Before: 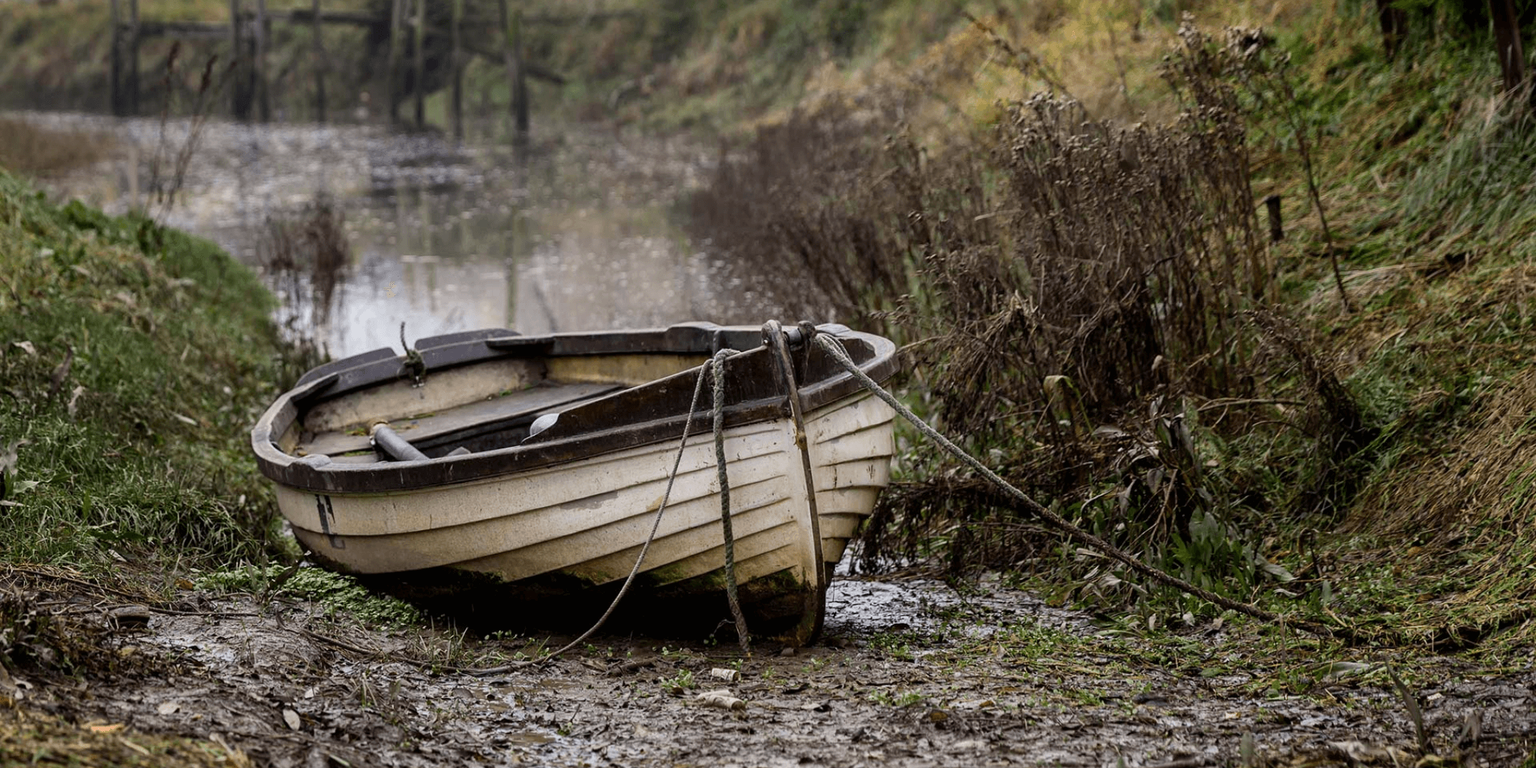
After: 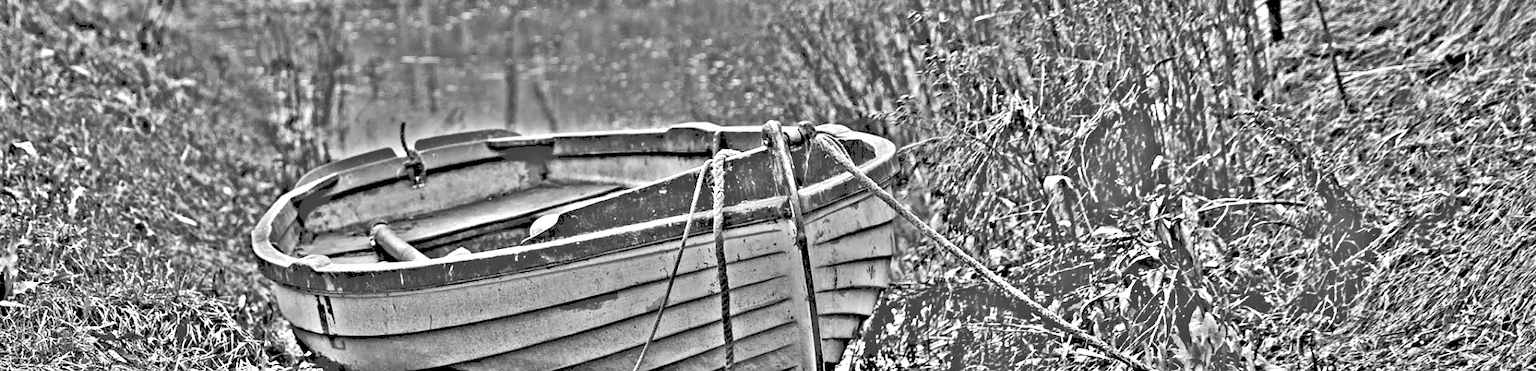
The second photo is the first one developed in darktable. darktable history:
color contrast: green-magenta contrast 0.8, blue-yellow contrast 1.1, unbound 0
exposure: exposure 0.15 EV, compensate highlight preservation false
white balance: red 0.948, green 1.02, blue 1.176
tone equalizer: -7 EV 0.15 EV, -6 EV 0.6 EV, -5 EV 1.15 EV, -4 EV 1.33 EV, -3 EV 1.15 EV, -2 EV 0.6 EV, -1 EV 0.15 EV, mask exposure compensation -0.5 EV
tone curve: curves: ch0 [(0, 0) (0.003, 0.273) (0.011, 0.276) (0.025, 0.276) (0.044, 0.28) (0.069, 0.283) (0.1, 0.288) (0.136, 0.293) (0.177, 0.302) (0.224, 0.321) (0.277, 0.349) (0.335, 0.393) (0.399, 0.448) (0.468, 0.51) (0.543, 0.589) (0.623, 0.677) (0.709, 0.761) (0.801, 0.839) (0.898, 0.909) (1, 1)], preserve colors none
highpass: on, module defaults
crop and rotate: top 26.056%, bottom 25.543%
